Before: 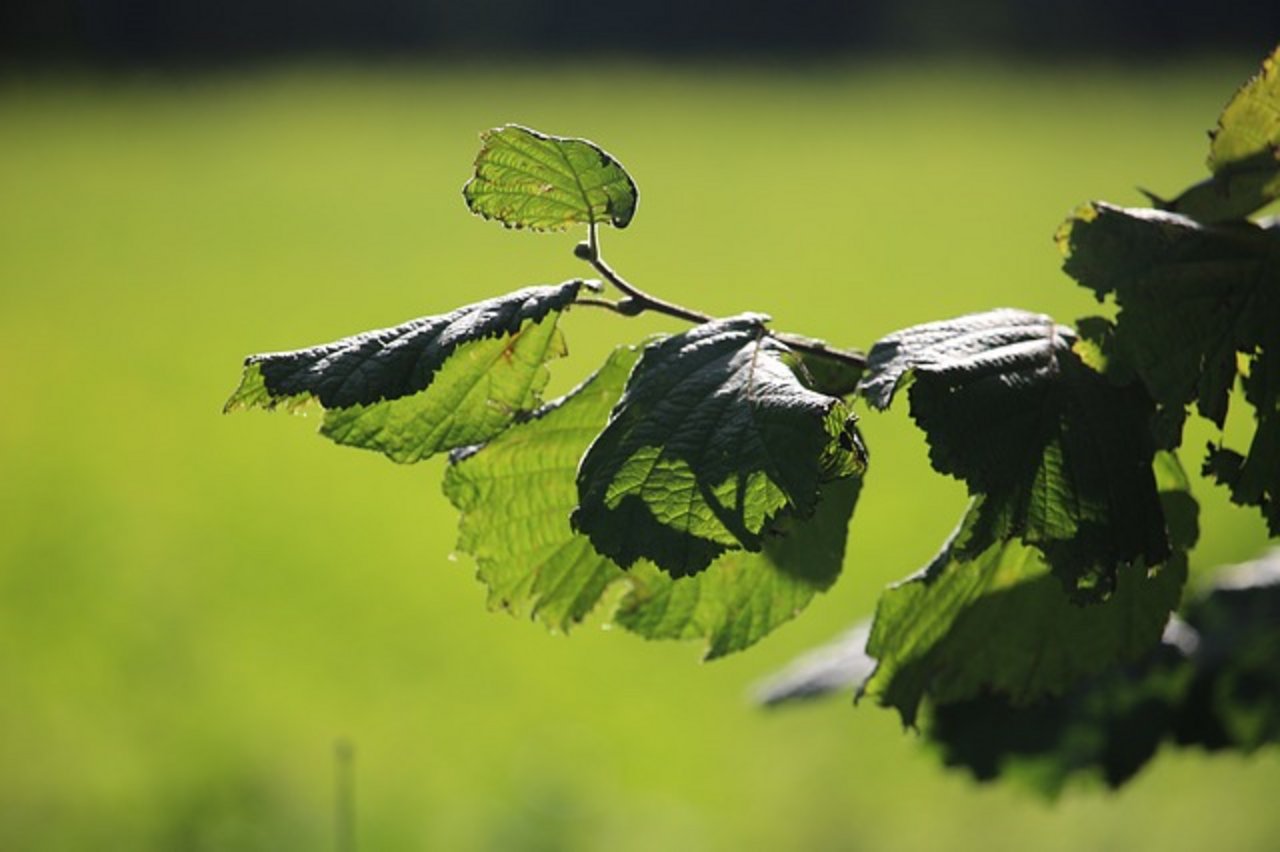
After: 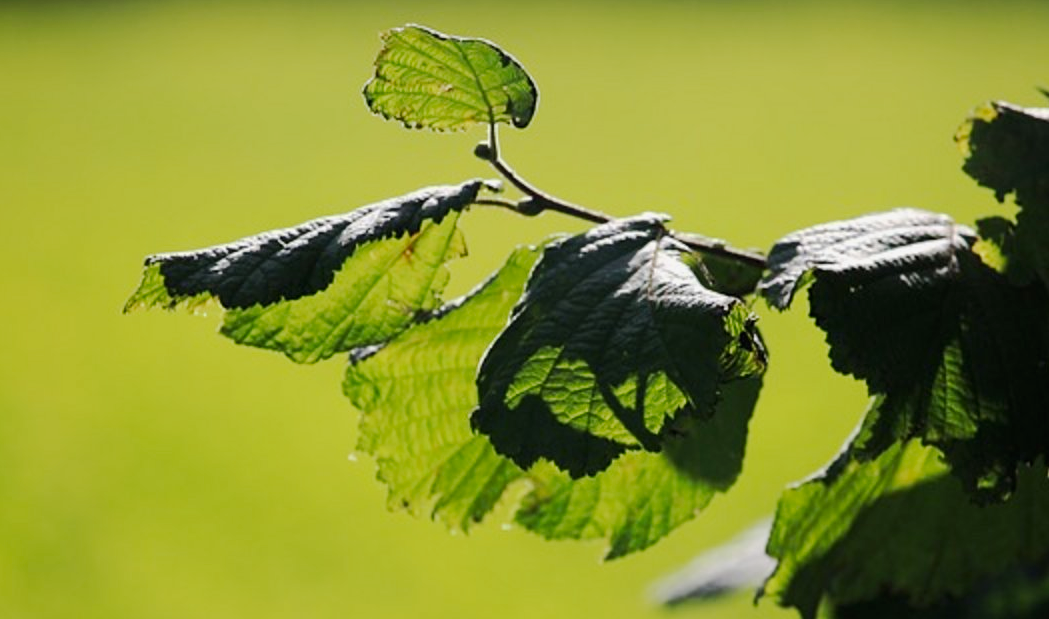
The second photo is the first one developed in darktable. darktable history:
tone curve: curves: ch0 [(0, 0) (0.052, 0.018) (0.236, 0.207) (0.41, 0.417) (0.485, 0.518) (0.54, 0.584) (0.625, 0.666) (0.845, 0.828) (0.994, 0.964)]; ch1 [(0, 0) (0.136, 0.146) (0.317, 0.34) (0.382, 0.408) (0.434, 0.441) (0.472, 0.479) (0.498, 0.501) (0.557, 0.558) (0.616, 0.59) (0.739, 0.7) (1, 1)]; ch2 [(0, 0) (0.352, 0.403) (0.447, 0.466) (0.482, 0.482) (0.528, 0.526) (0.586, 0.577) (0.618, 0.621) (0.785, 0.747) (1, 1)], preserve colors none
crop: left 7.835%, top 11.836%, right 10.168%, bottom 15.452%
